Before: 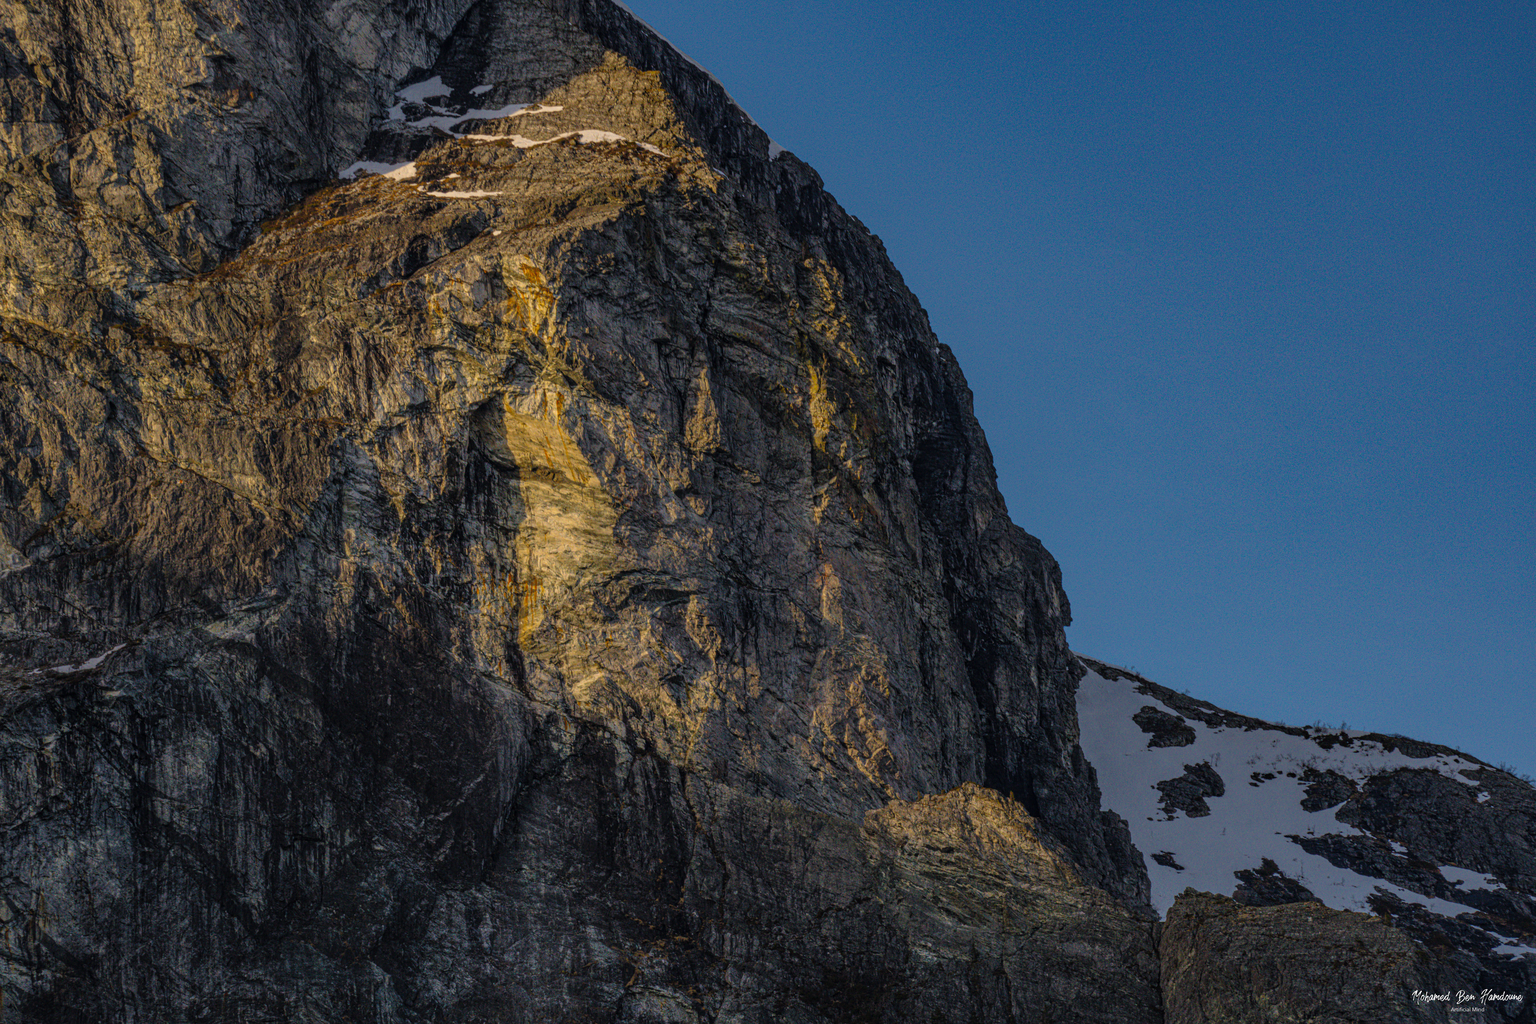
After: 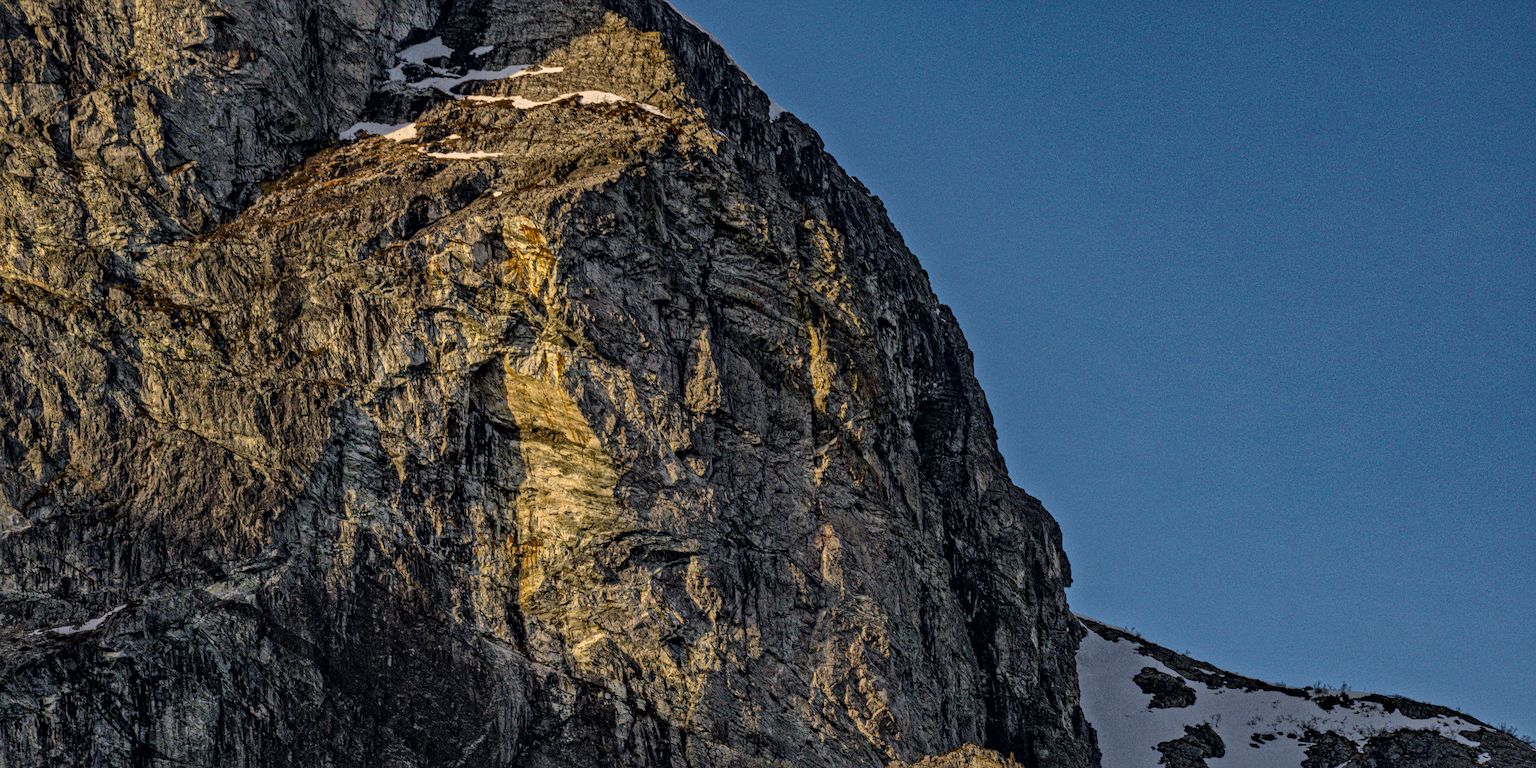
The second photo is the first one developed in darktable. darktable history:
local contrast: mode bilateral grid, contrast 70, coarseness 75, detail 180%, midtone range 0.2
crop: top 3.857%, bottom 21.132%
sharpen: on, module defaults
